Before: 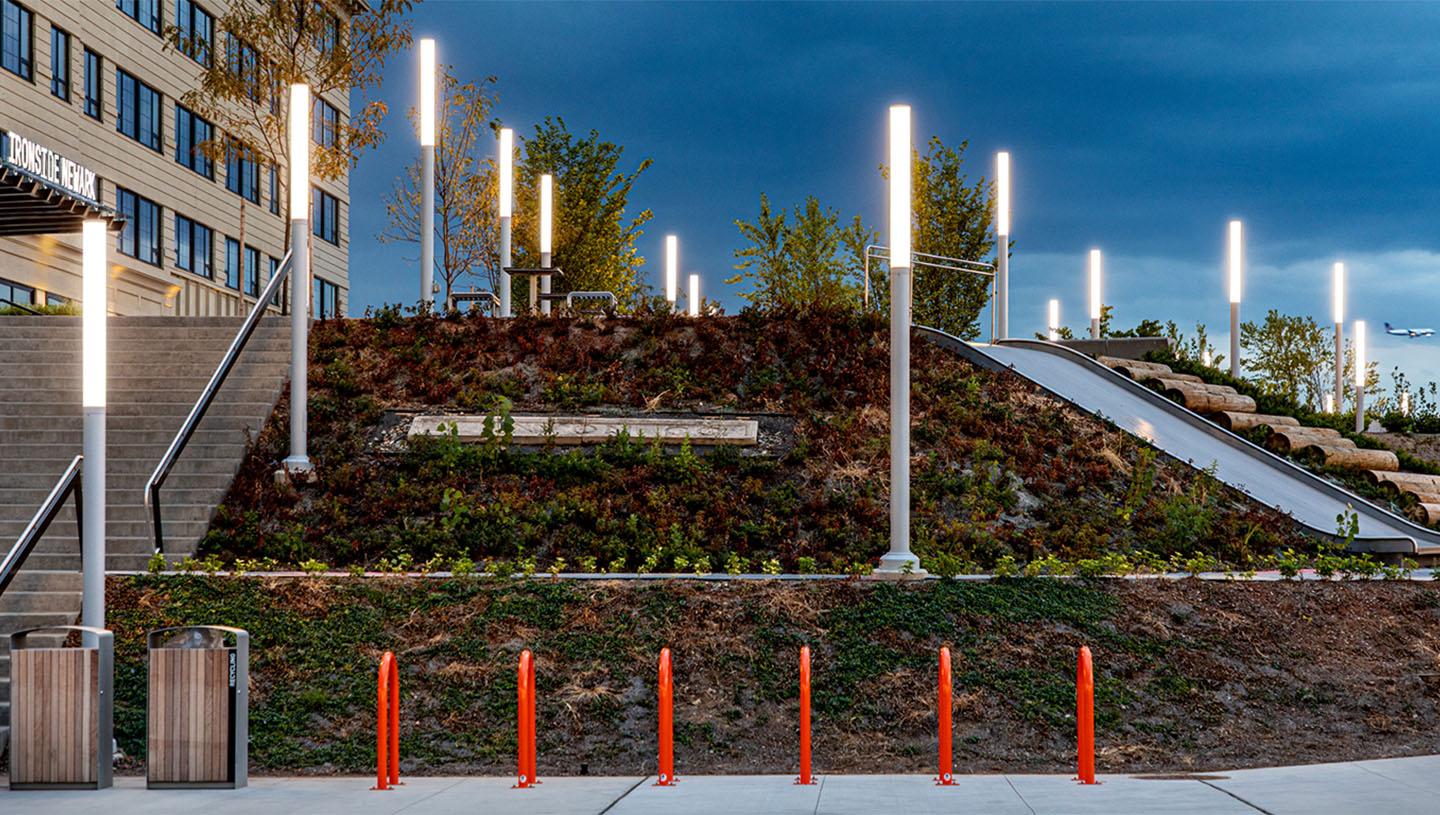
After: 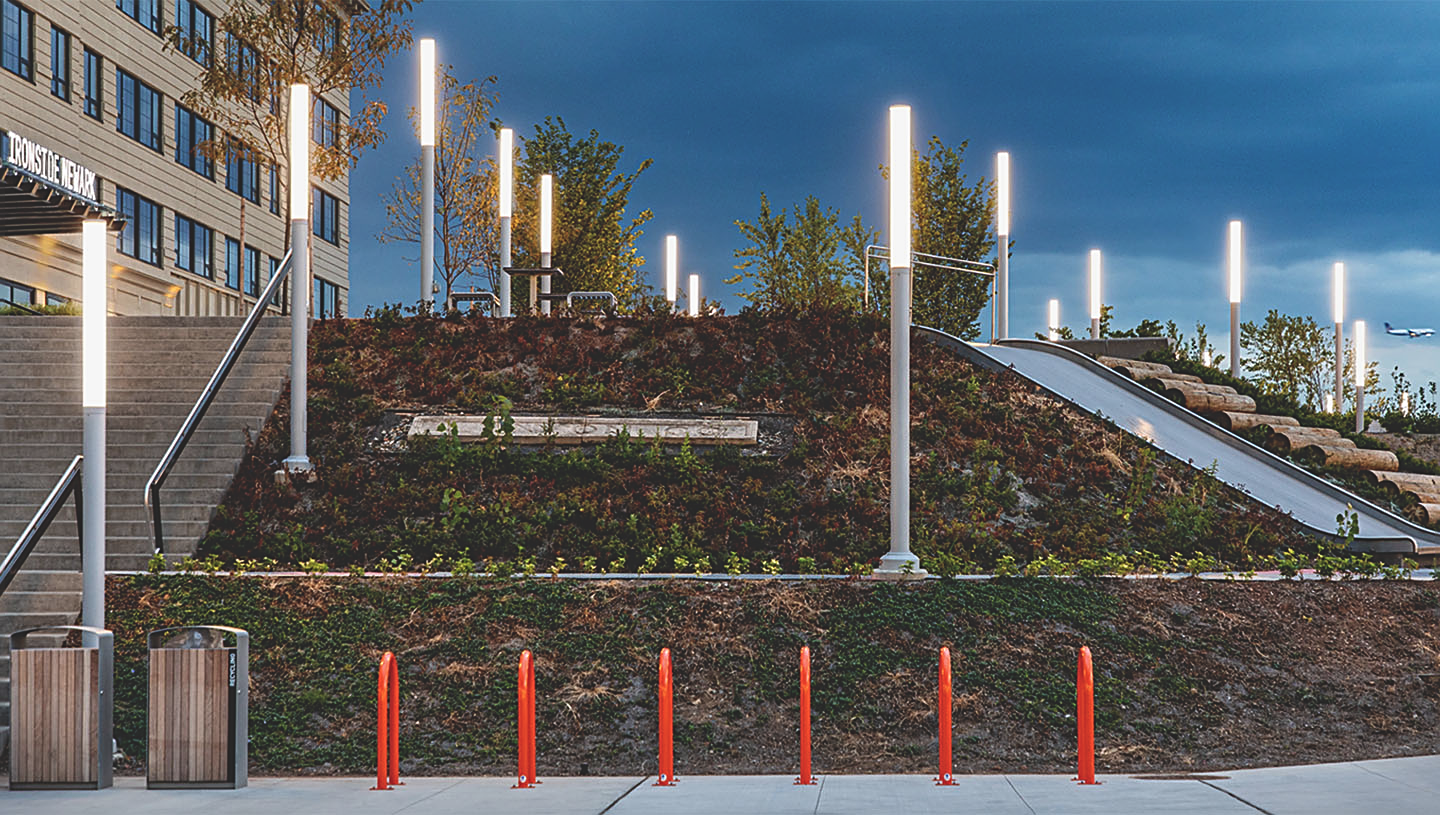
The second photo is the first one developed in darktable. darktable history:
exposure: black level correction -0.024, exposure -0.117 EV, compensate exposure bias true, compensate highlight preservation false
sharpen: on, module defaults
